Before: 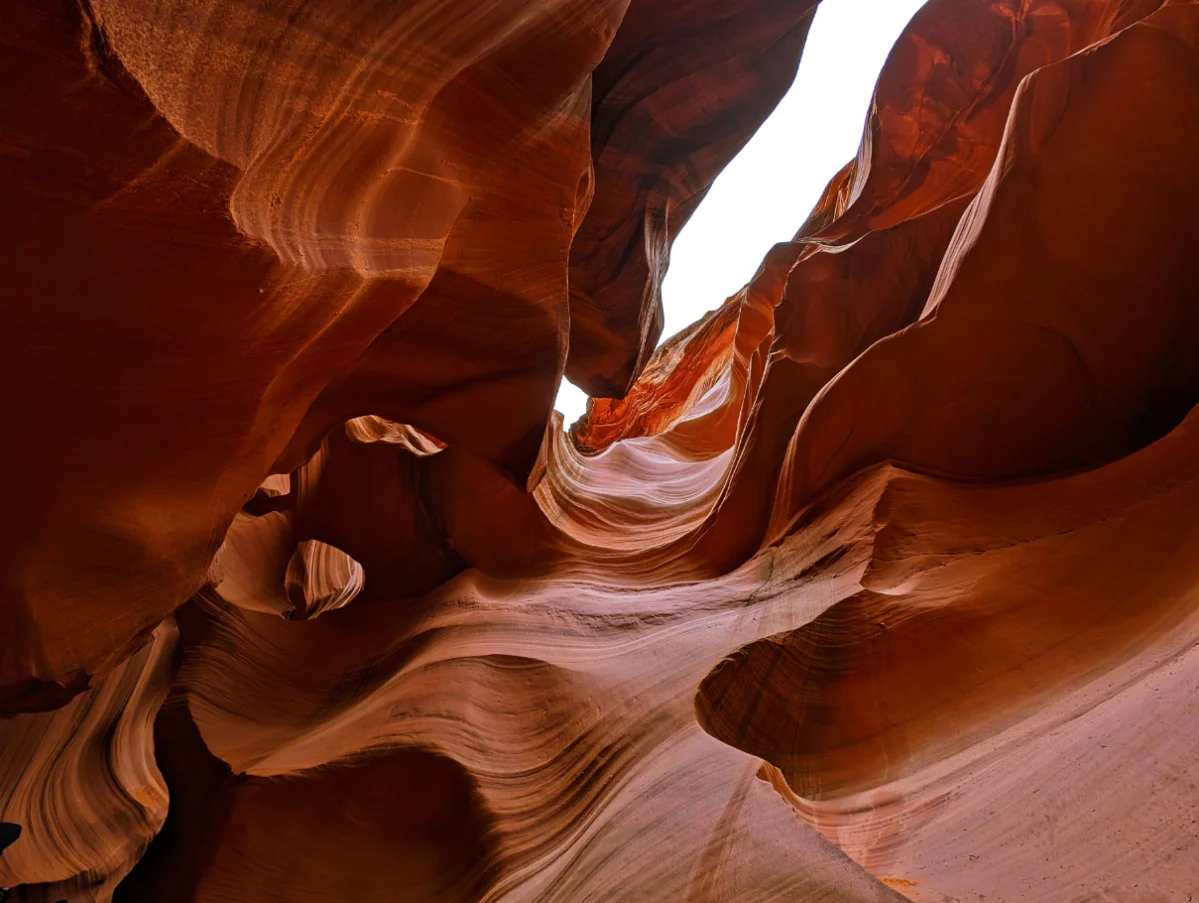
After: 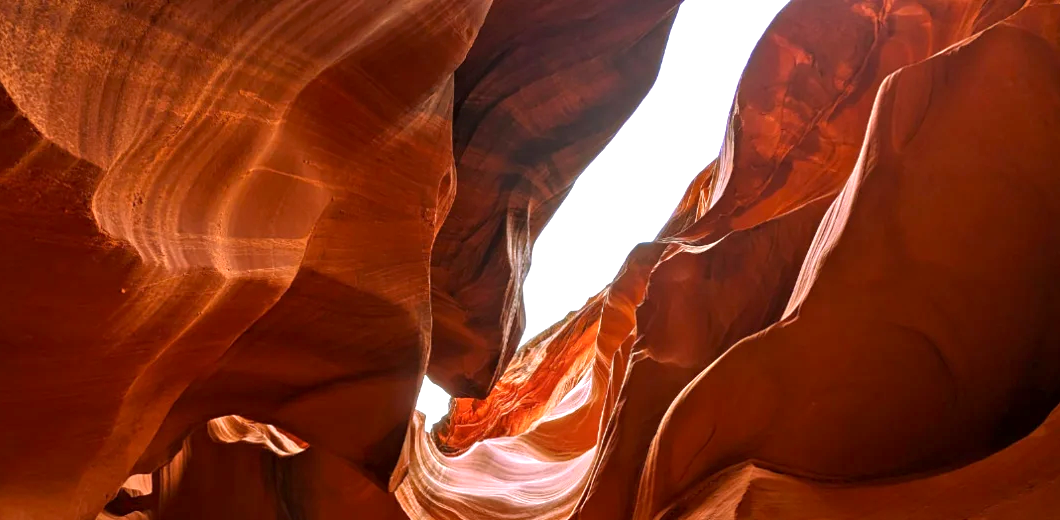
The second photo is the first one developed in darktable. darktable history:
exposure: black level correction 0.001, exposure 0.962 EV, compensate highlight preservation false
crop and rotate: left 11.581%, bottom 42.311%
